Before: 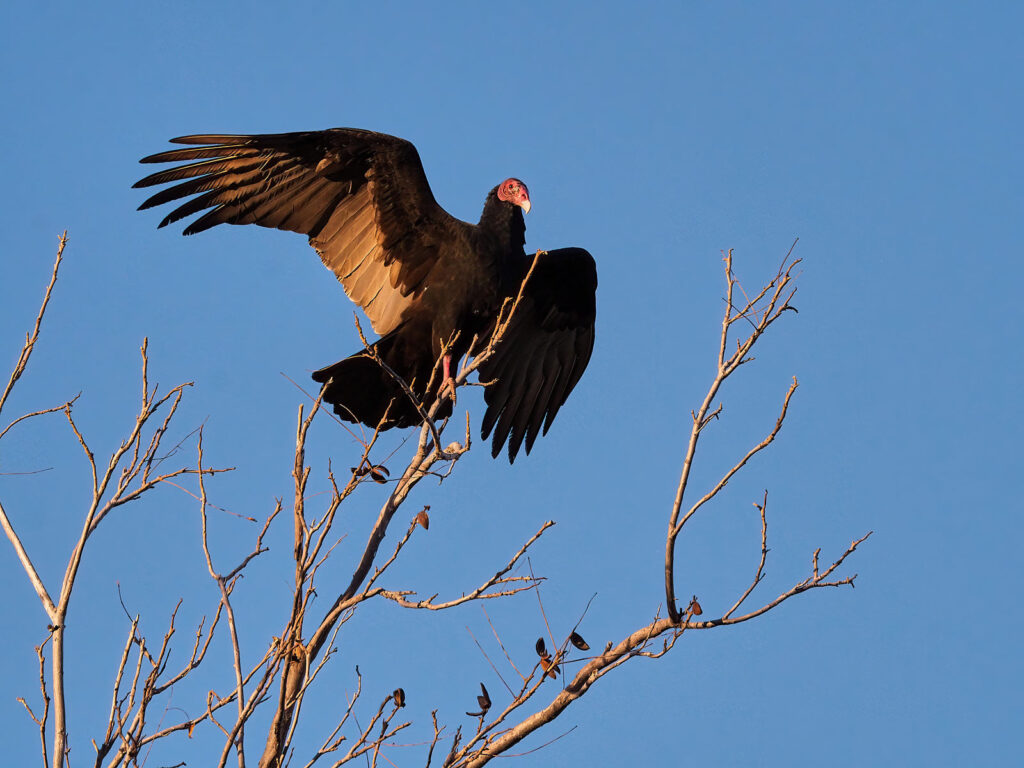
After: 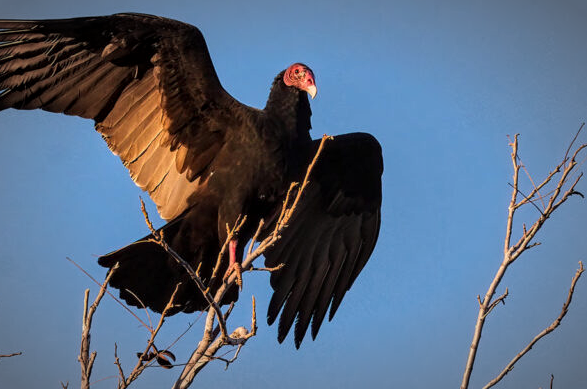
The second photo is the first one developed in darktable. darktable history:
levels: levels [0, 0.48, 0.961]
local contrast: on, module defaults
vignetting: fall-off start 67.45%, fall-off radius 68.41%, brightness -0.575, automatic ratio true
crop: left 20.965%, top 15.077%, right 21.668%, bottom 34.166%
